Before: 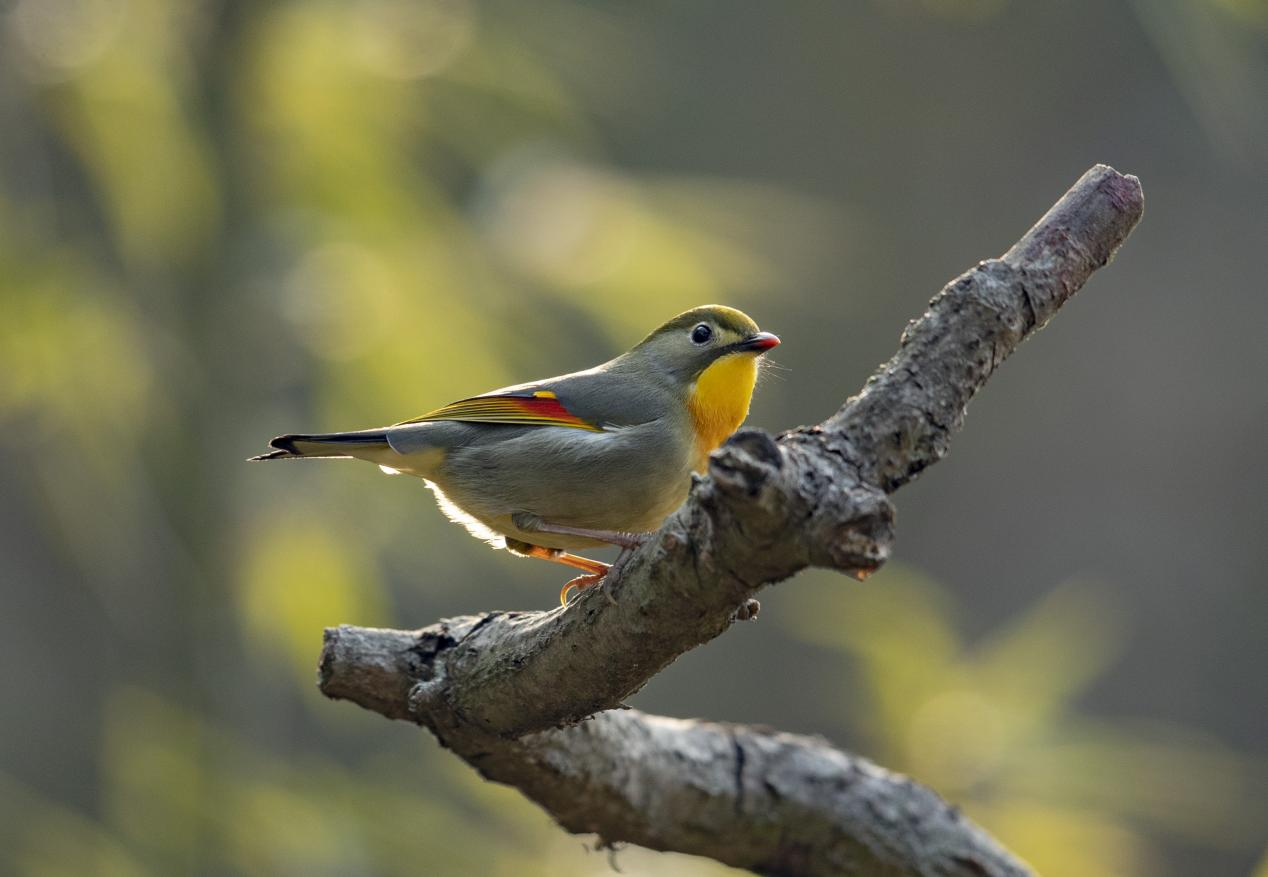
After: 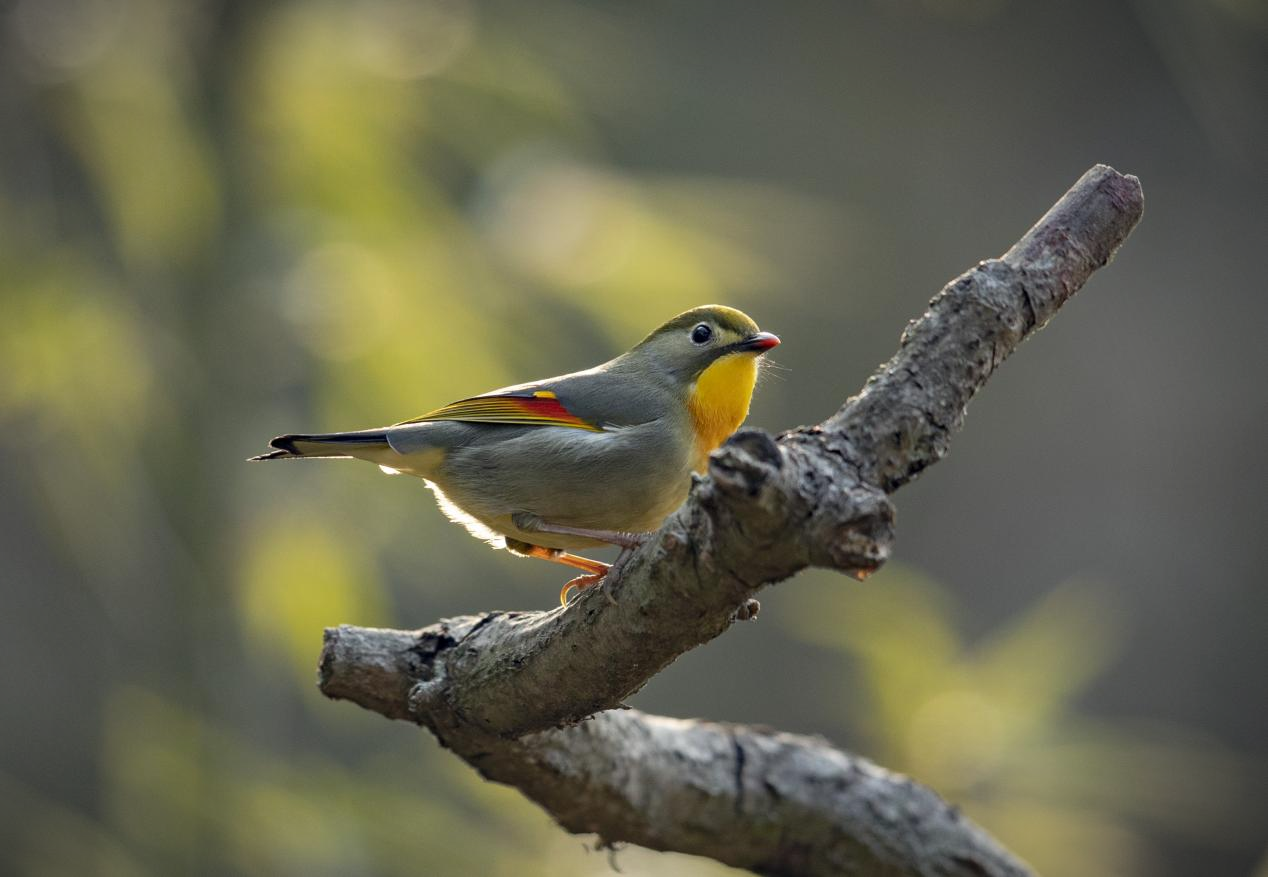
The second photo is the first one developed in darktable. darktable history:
vignetting: fall-off start 86.39%, brightness -0.575, center (-0.081, 0.059), automatic ratio true
